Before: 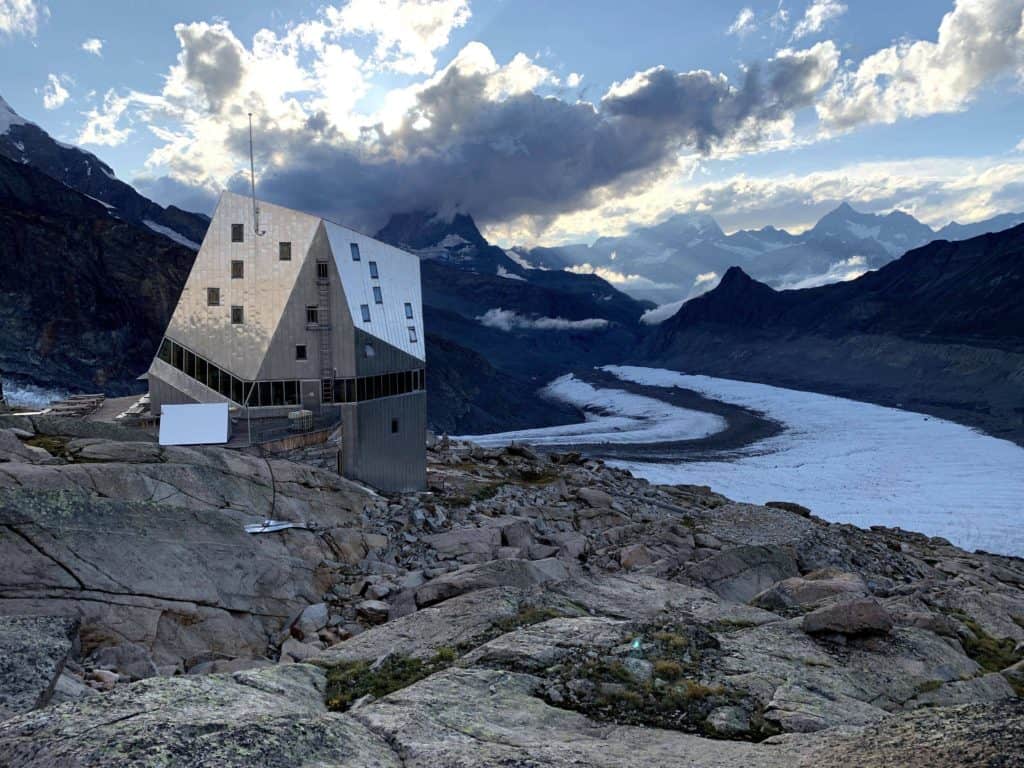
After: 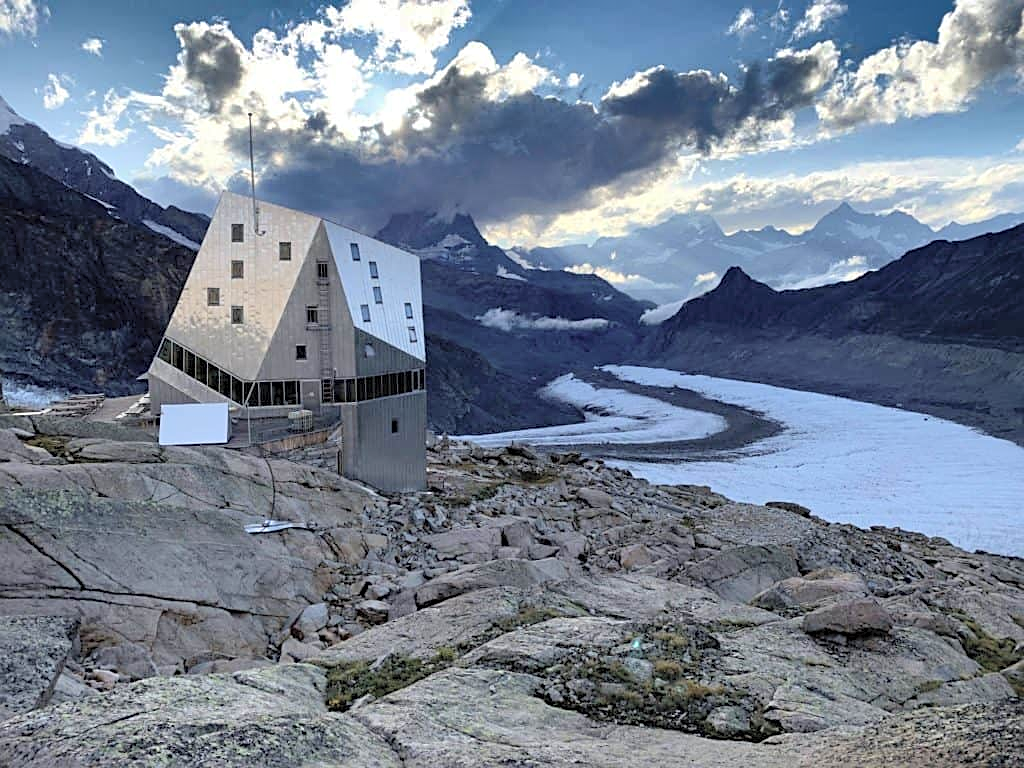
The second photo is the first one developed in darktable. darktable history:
sharpen: on, module defaults
shadows and highlights: shadows 19.13, highlights -83.41, soften with gaussian
contrast brightness saturation: brightness 0.28
